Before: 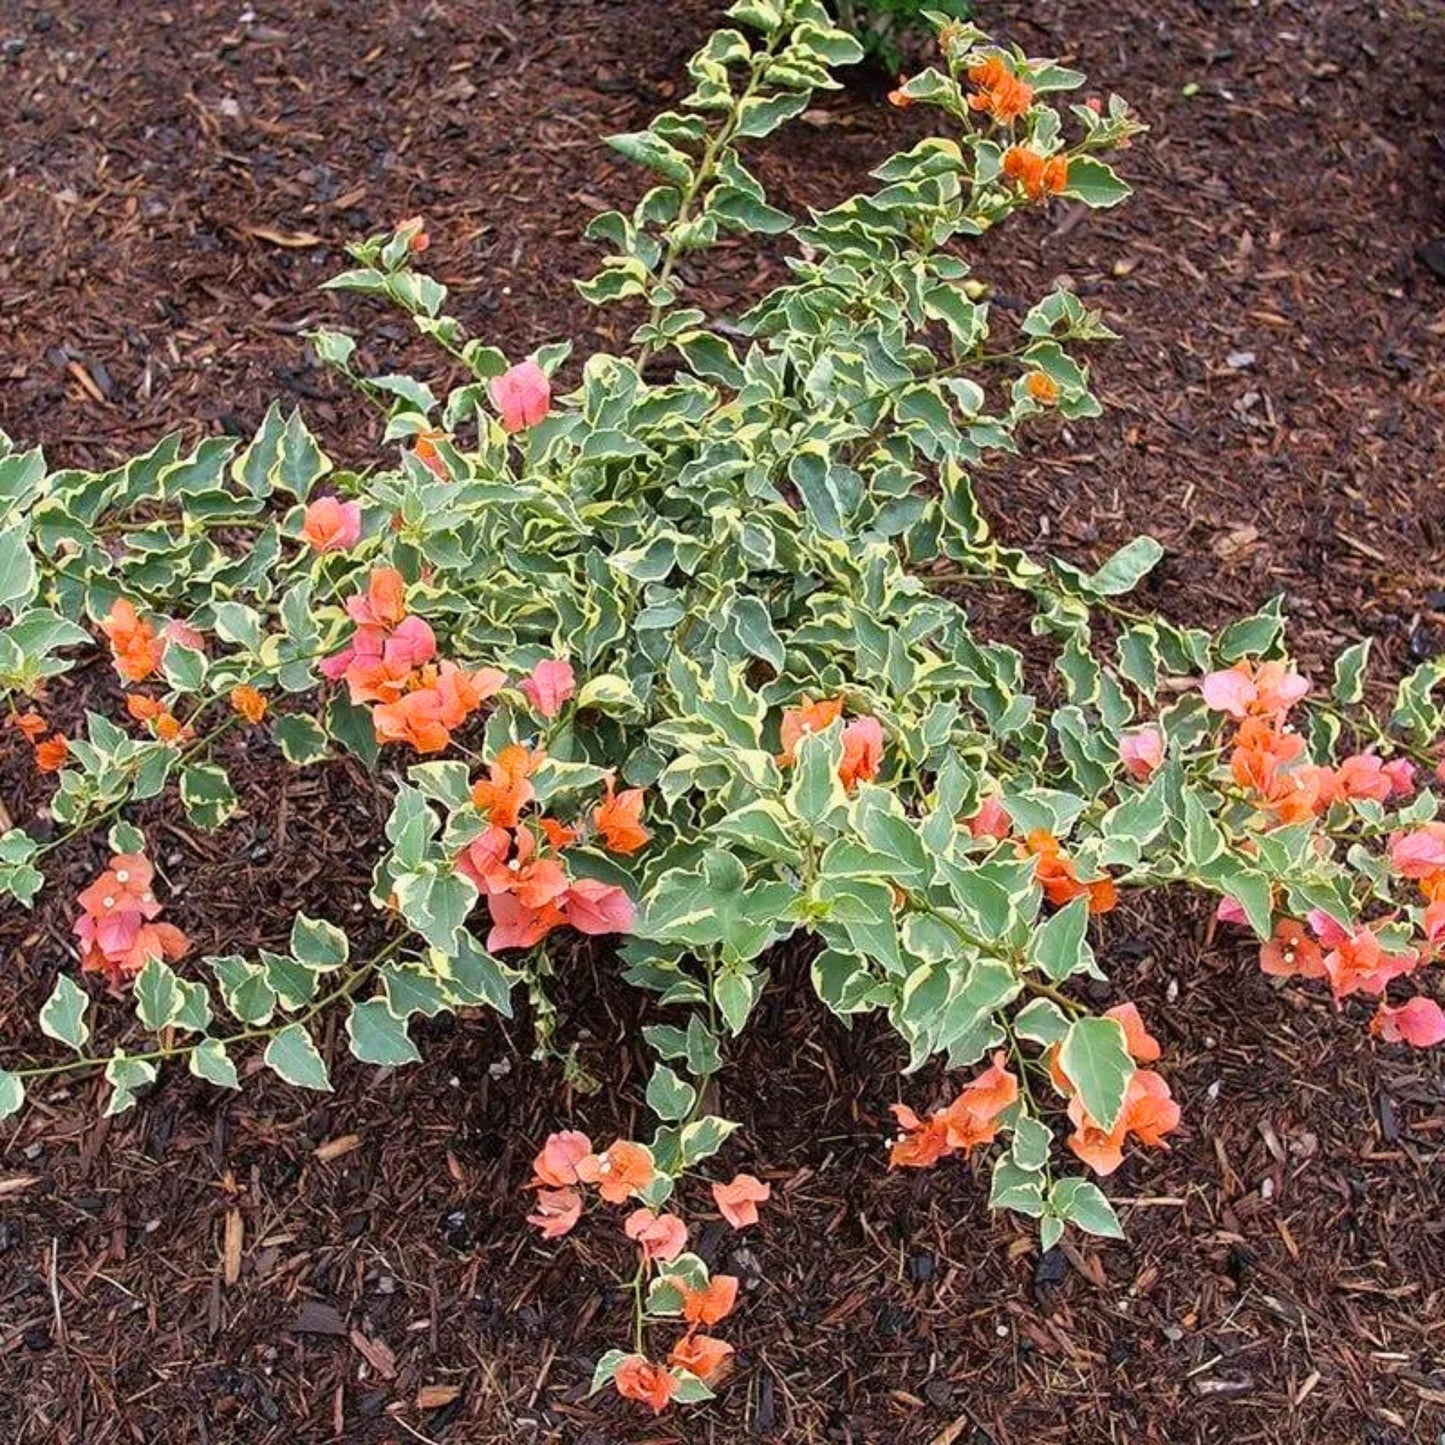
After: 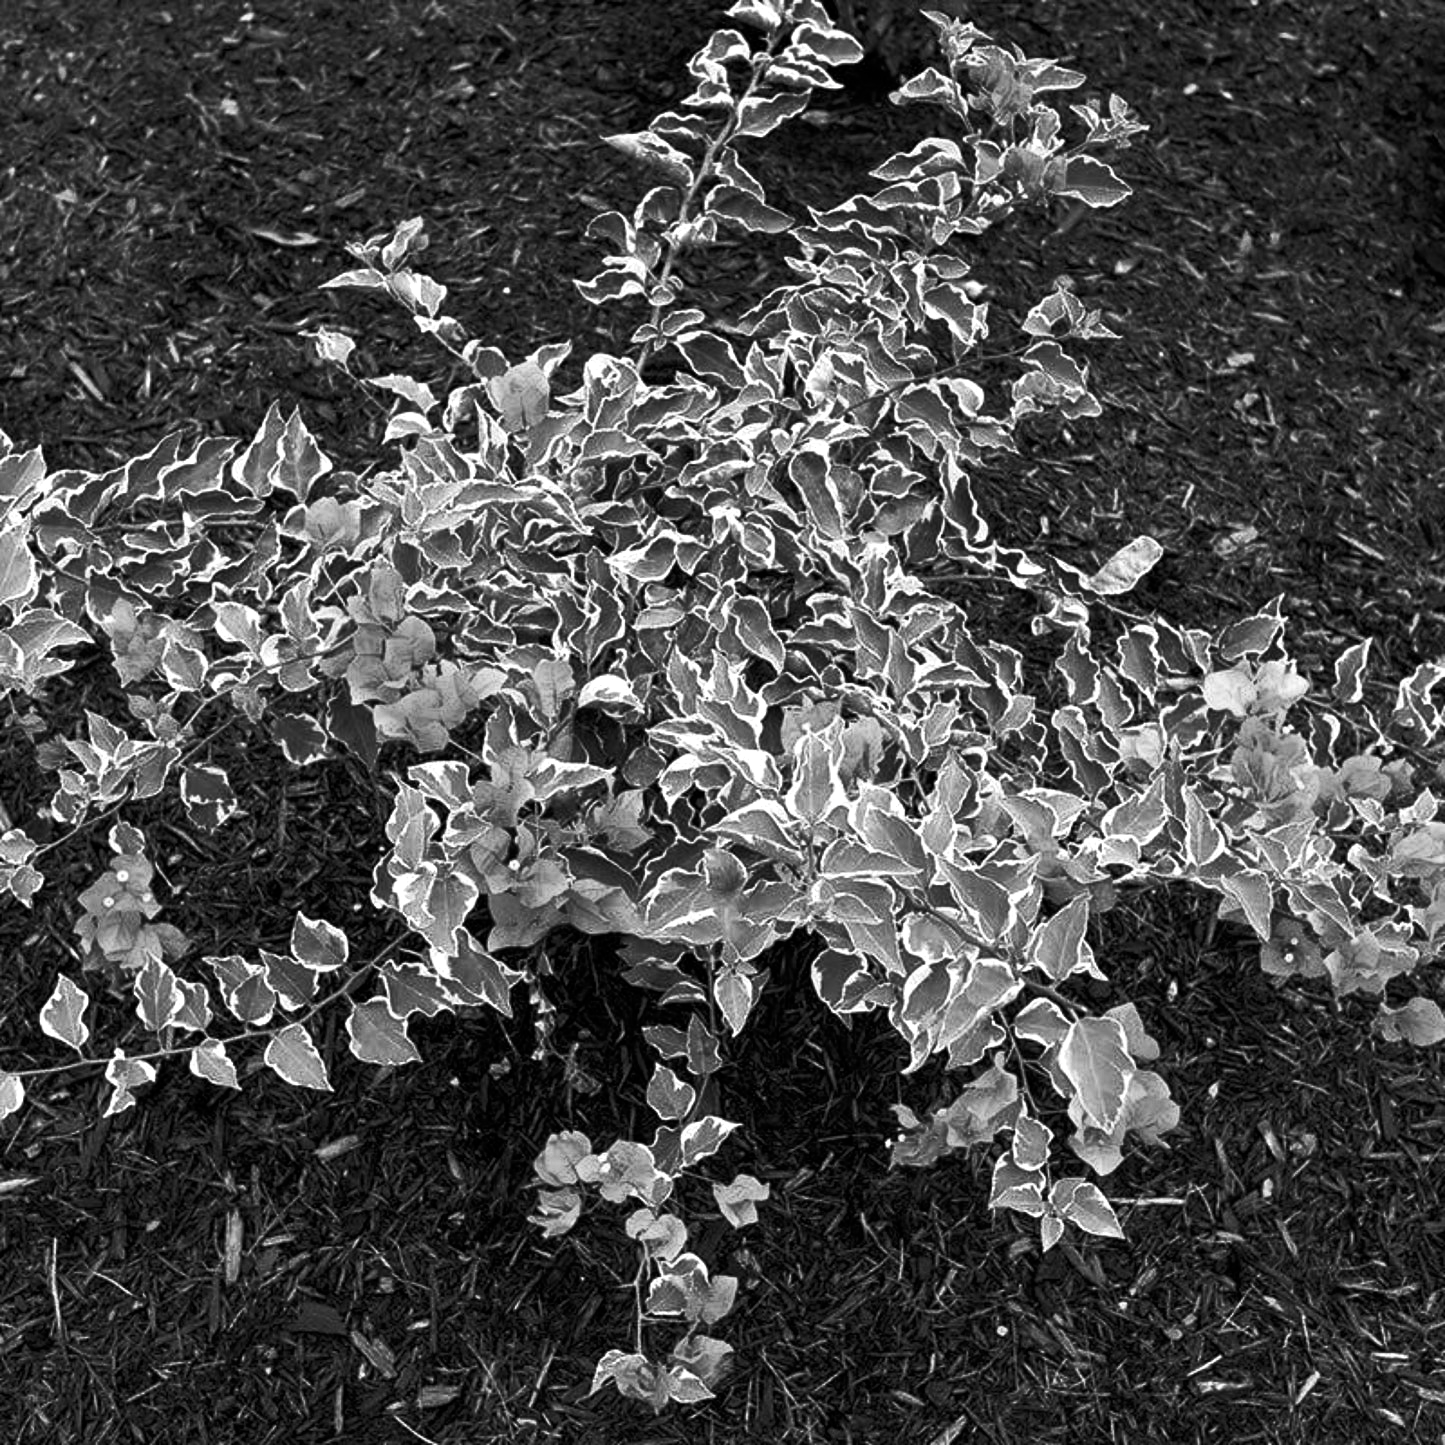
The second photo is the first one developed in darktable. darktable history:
monochrome: on, module defaults
levels: levels [0, 0.51, 1]
tone curve: curves: ch0 [(0, 0) (0.536, 0.402) (1, 1)]
filmic: grey point source 18, black point source -8.65, white point source 2.17, grey point target 18, white point target 100, output power 2.2, latitude stops 2, contrast 1.5, saturation 100
